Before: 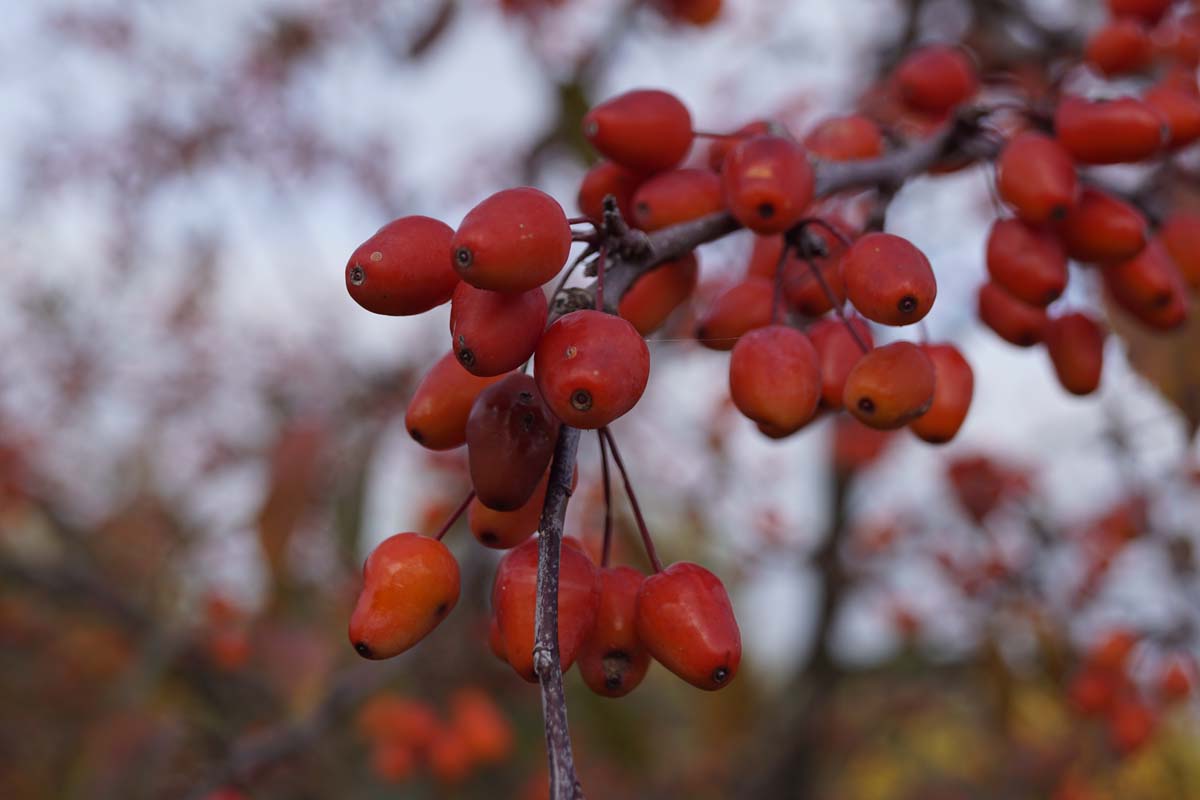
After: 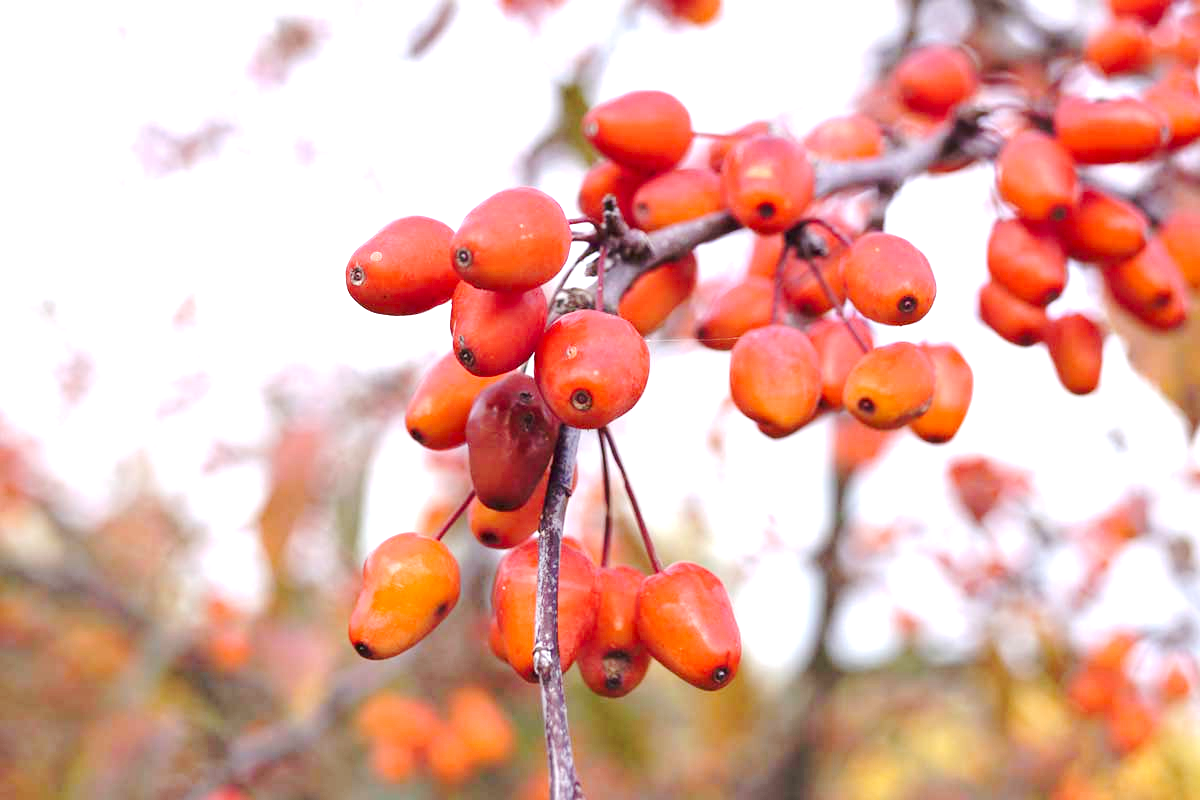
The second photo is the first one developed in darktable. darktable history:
exposure: black level correction 0, exposure 2.163 EV, compensate exposure bias true, compensate highlight preservation false
tone curve: curves: ch0 [(0, 0) (0.037, 0.011) (0.131, 0.108) (0.279, 0.279) (0.476, 0.554) (0.617, 0.693) (0.704, 0.77) (0.813, 0.852) (0.916, 0.924) (1, 0.993)]; ch1 [(0, 0) (0.318, 0.278) (0.444, 0.427) (0.493, 0.492) (0.508, 0.502) (0.534, 0.529) (0.562, 0.563) (0.626, 0.662) (0.746, 0.764) (1, 1)]; ch2 [(0, 0) (0.316, 0.292) (0.381, 0.37) (0.423, 0.448) (0.476, 0.492) (0.502, 0.498) (0.522, 0.518) (0.533, 0.532) (0.586, 0.631) (0.634, 0.663) (0.7, 0.7) (0.861, 0.808) (1, 0.951)], preserve colors none
